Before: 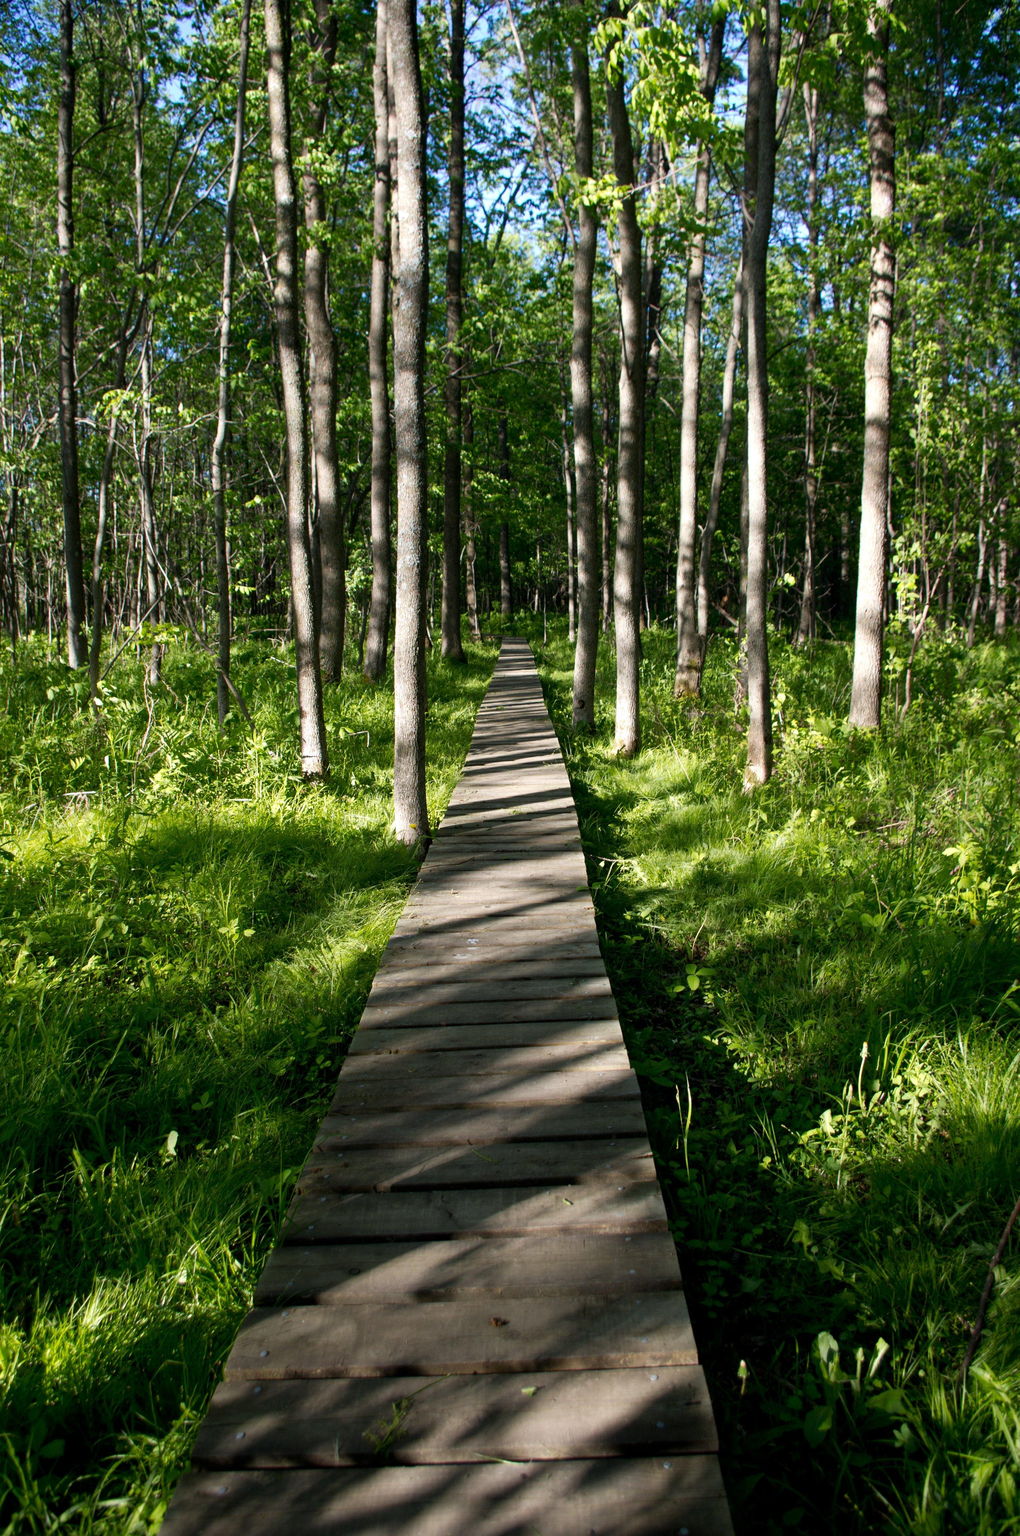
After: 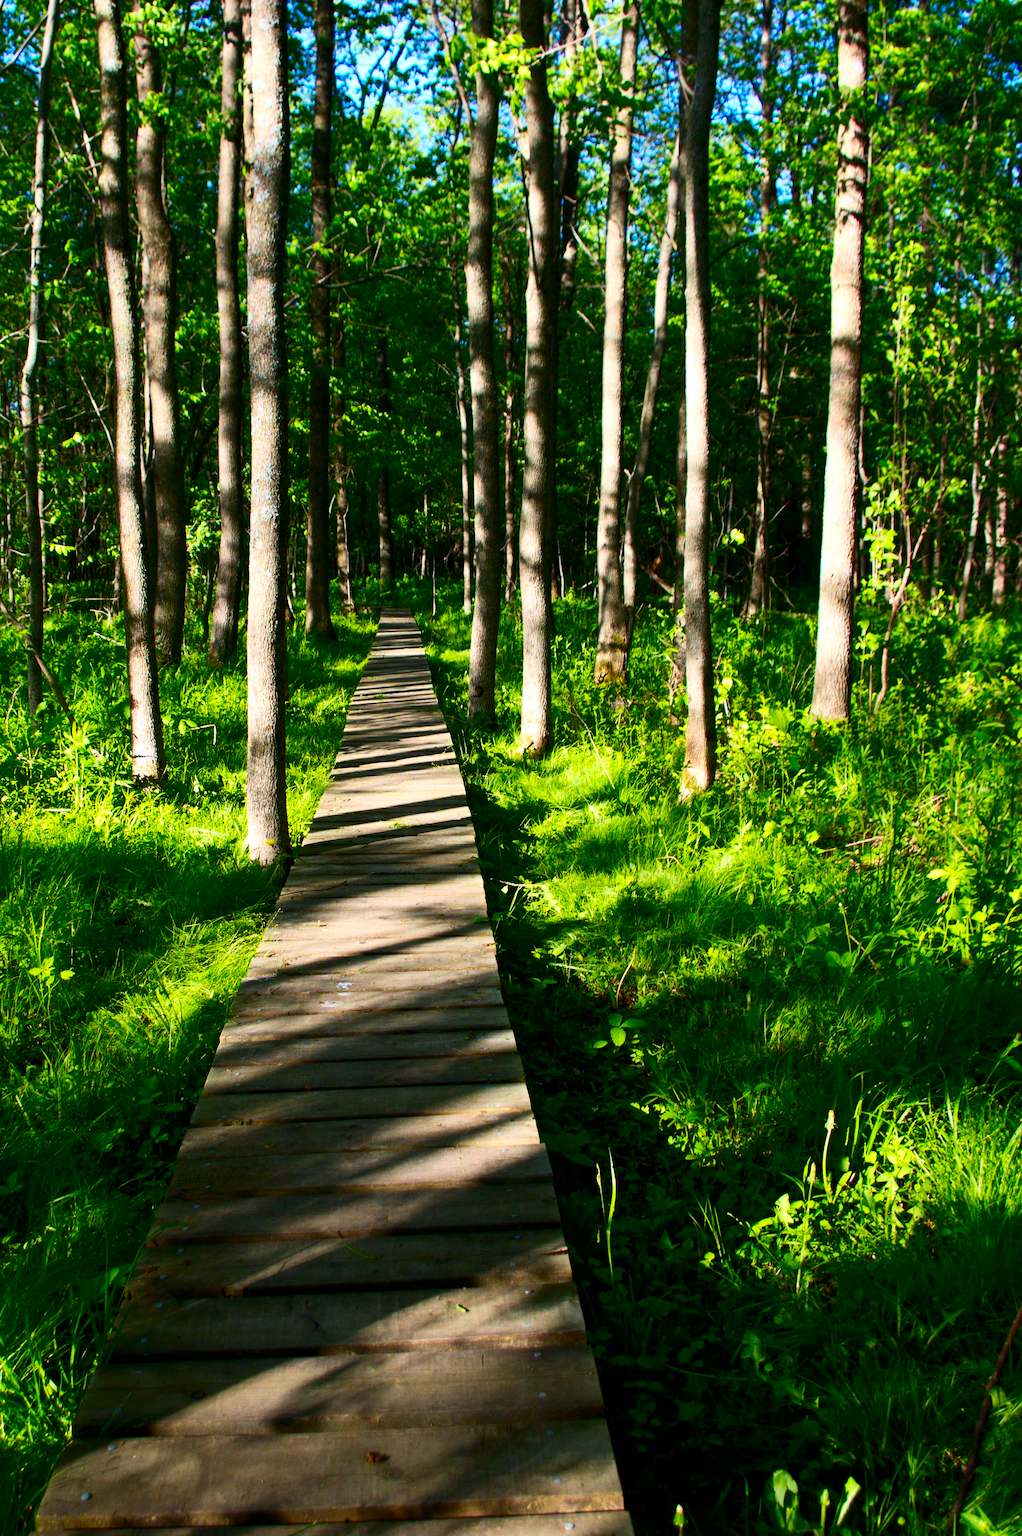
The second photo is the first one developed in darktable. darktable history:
crop: left 19.153%, top 9.584%, right 0%, bottom 9.752%
contrast brightness saturation: contrast 0.266, brightness 0.02, saturation 0.88
